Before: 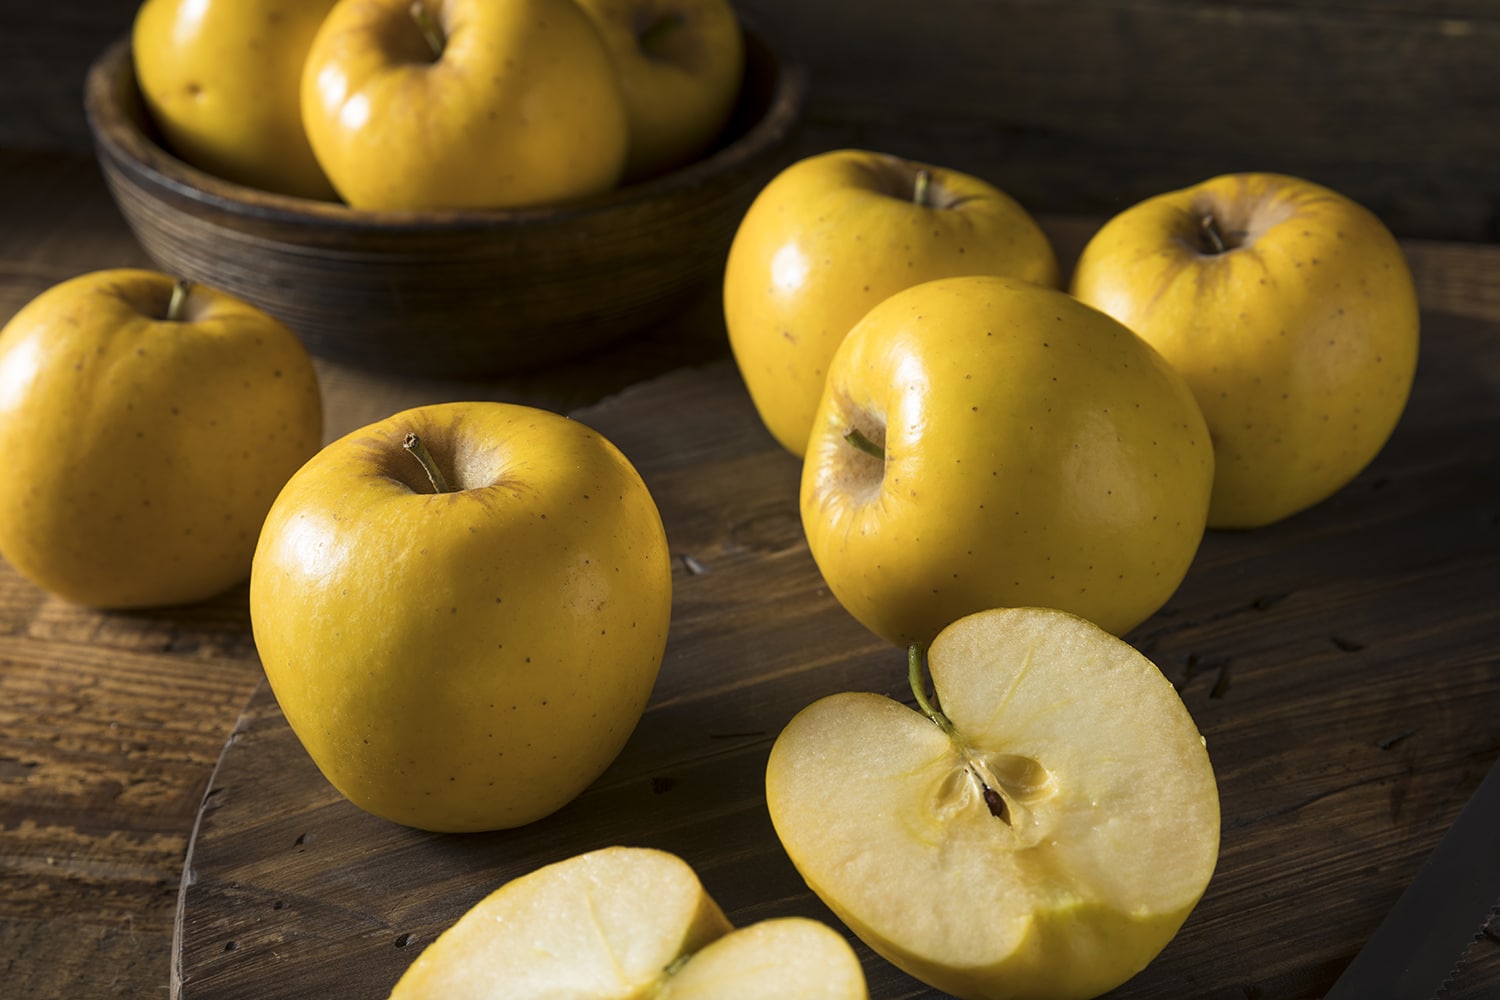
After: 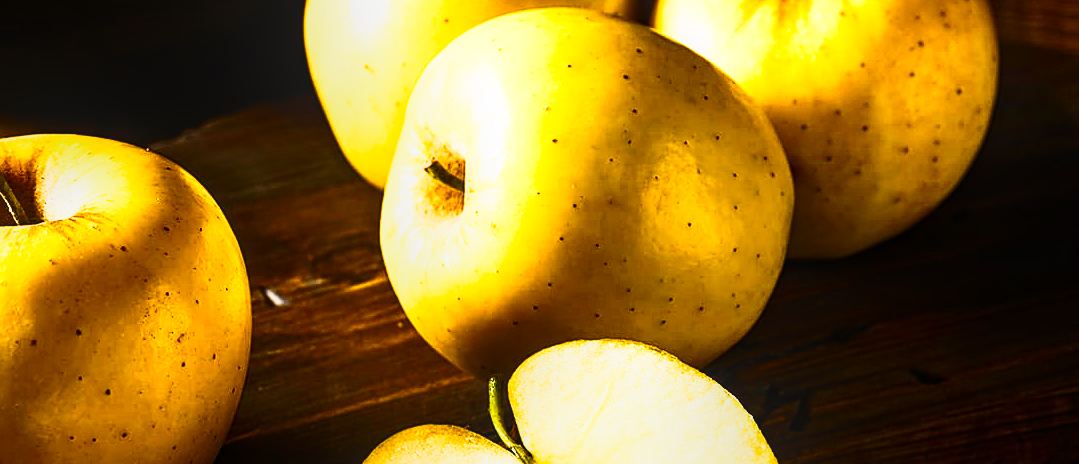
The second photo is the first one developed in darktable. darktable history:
local contrast: on, module defaults
base curve: curves: ch0 [(0, 0) (0.007, 0.004) (0.027, 0.03) (0.046, 0.07) (0.207, 0.54) (0.442, 0.872) (0.673, 0.972) (1, 1)], preserve colors none
contrast brightness saturation: contrast 0.411, brightness 0.113, saturation 0.209
crop and rotate: left 28.065%, top 26.862%, bottom 26.681%
color balance rgb: perceptual saturation grading › global saturation 0.947%, perceptual saturation grading › highlights -16.693%, perceptual saturation grading › mid-tones 33.242%, perceptual saturation grading › shadows 50.532%, global vibrance 6.601%, contrast 13.326%, saturation formula JzAzBz (2021)
sharpen: on, module defaults
